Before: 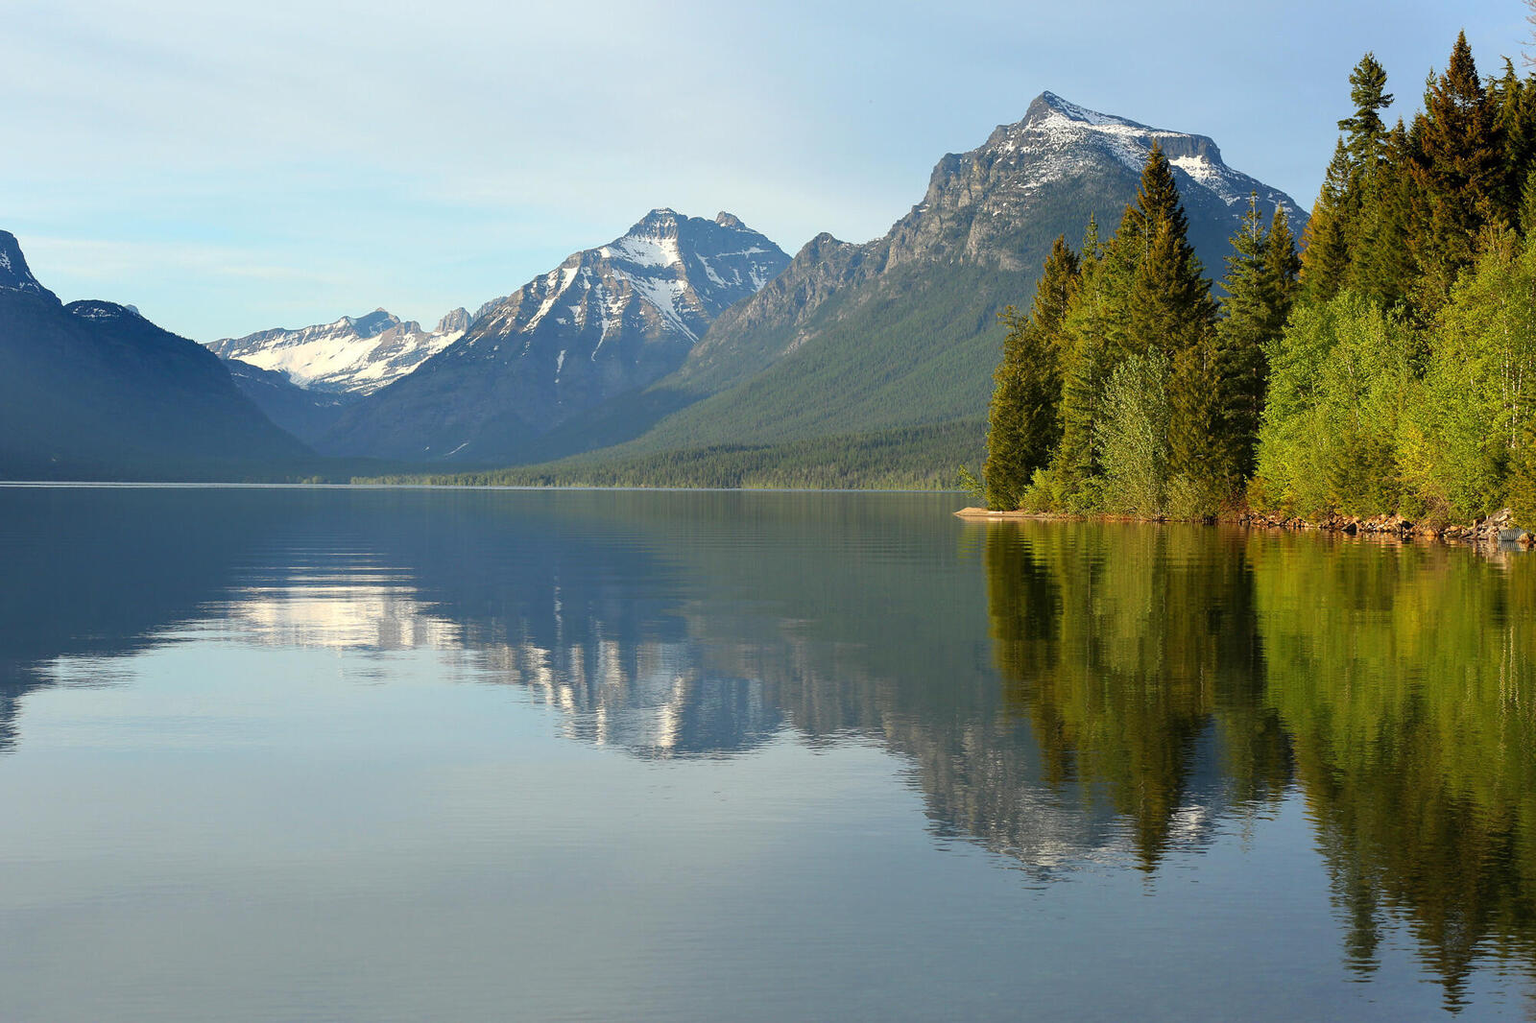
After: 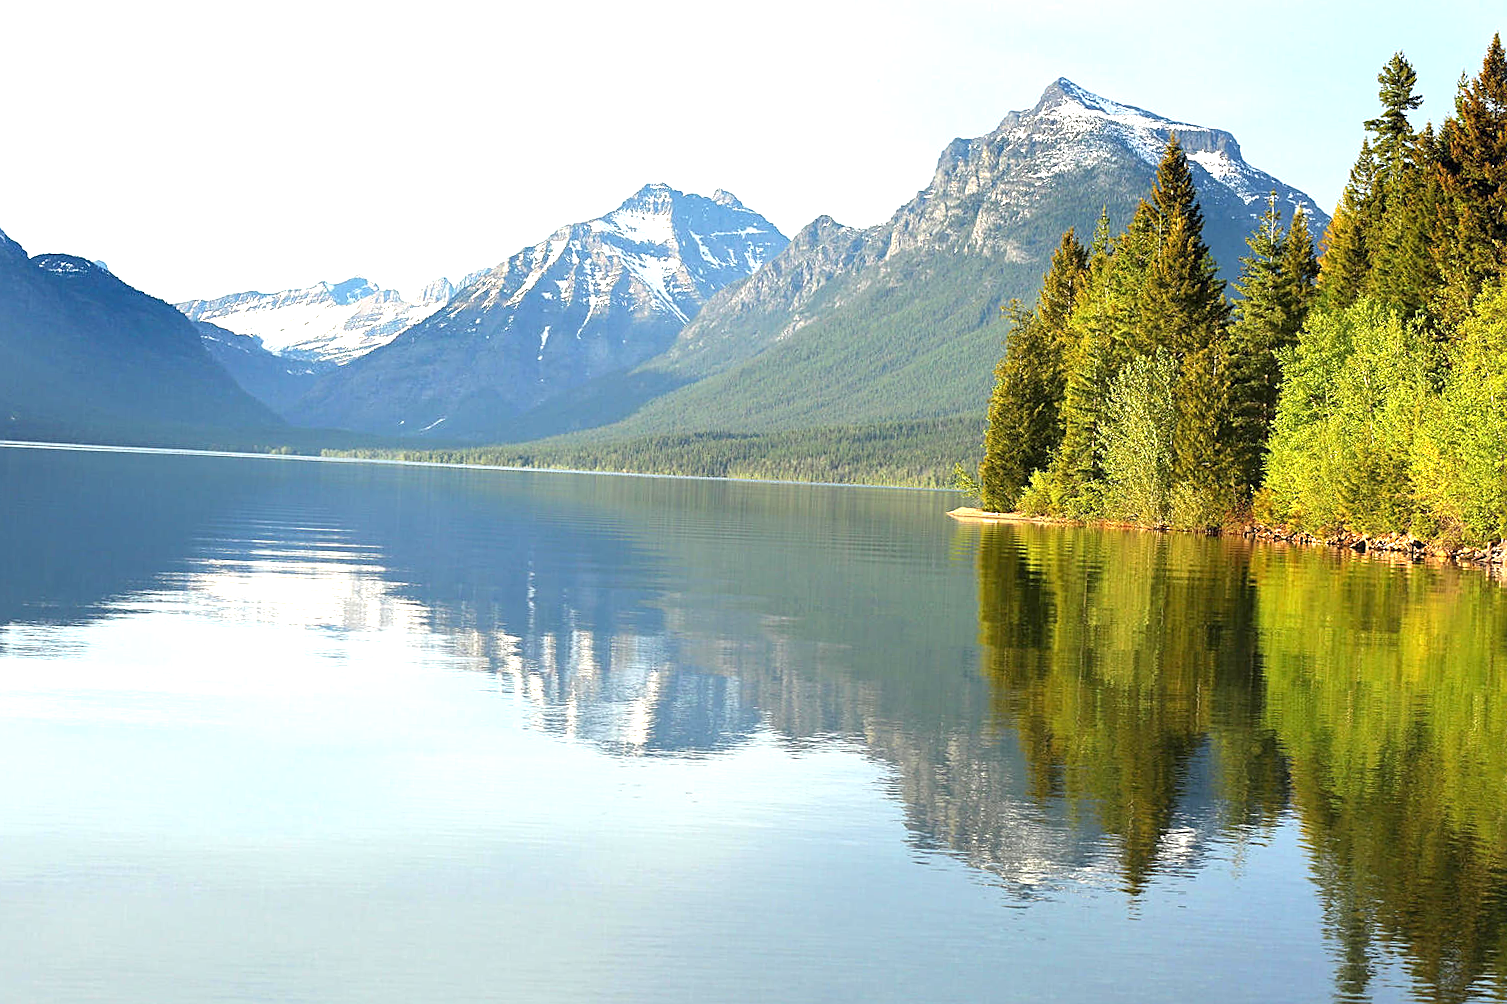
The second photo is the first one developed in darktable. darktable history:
crop and rotate: angle -2.38°
sharpen: on, module defaults
exposure: black level correction 0, exposure 1.2 EV, compensate highlight preservation false
